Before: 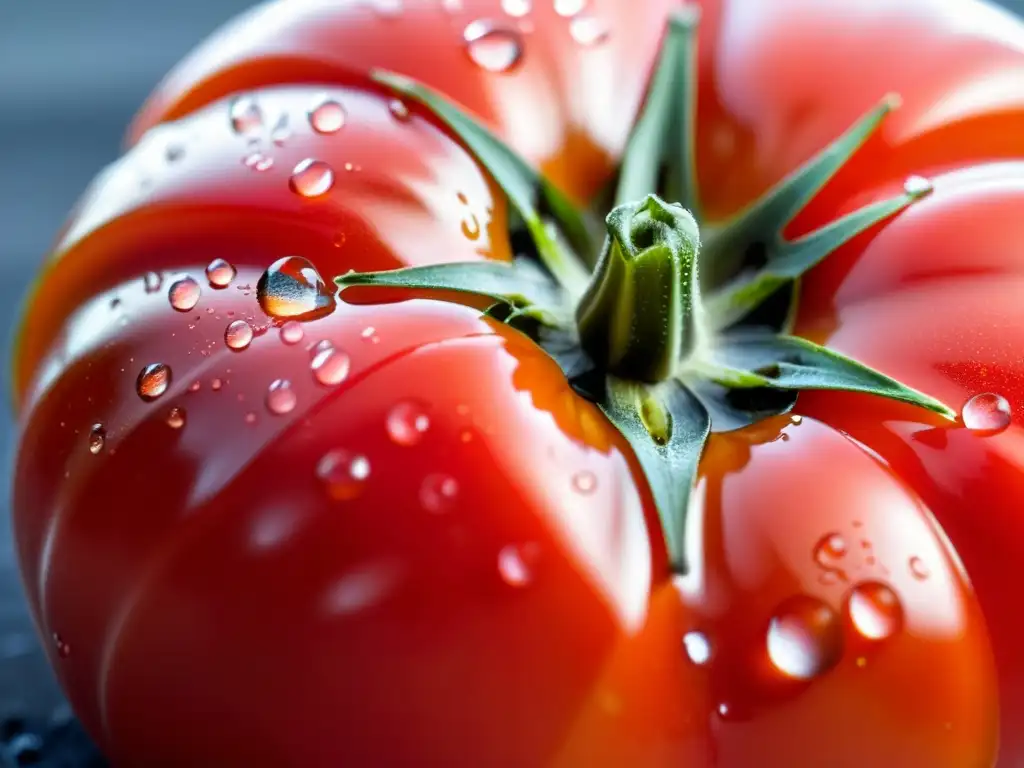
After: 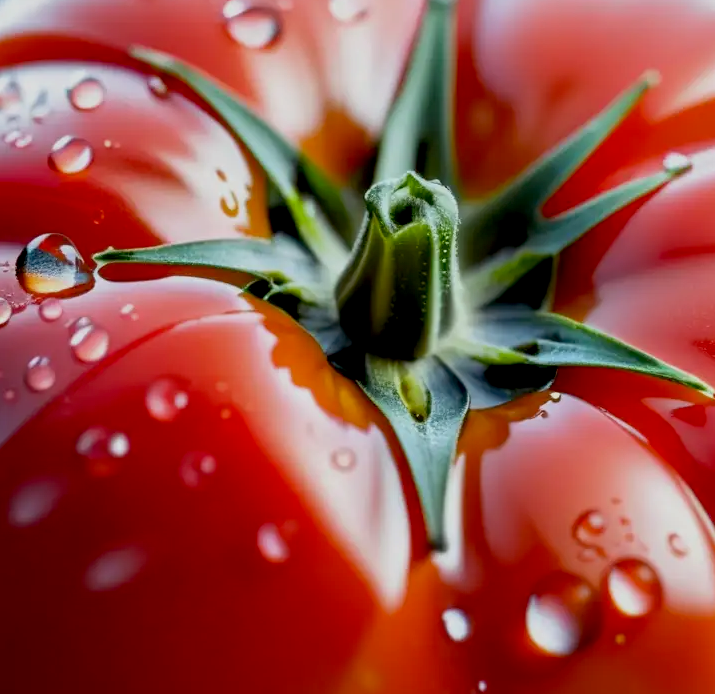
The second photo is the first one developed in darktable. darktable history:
exposure: black level correction 0.011, exposure -0.47 EV, compensate highlight preservation false
crop and rotate: left 23.536%, top 3.002%, right 6.552%, bottom 6.582%
